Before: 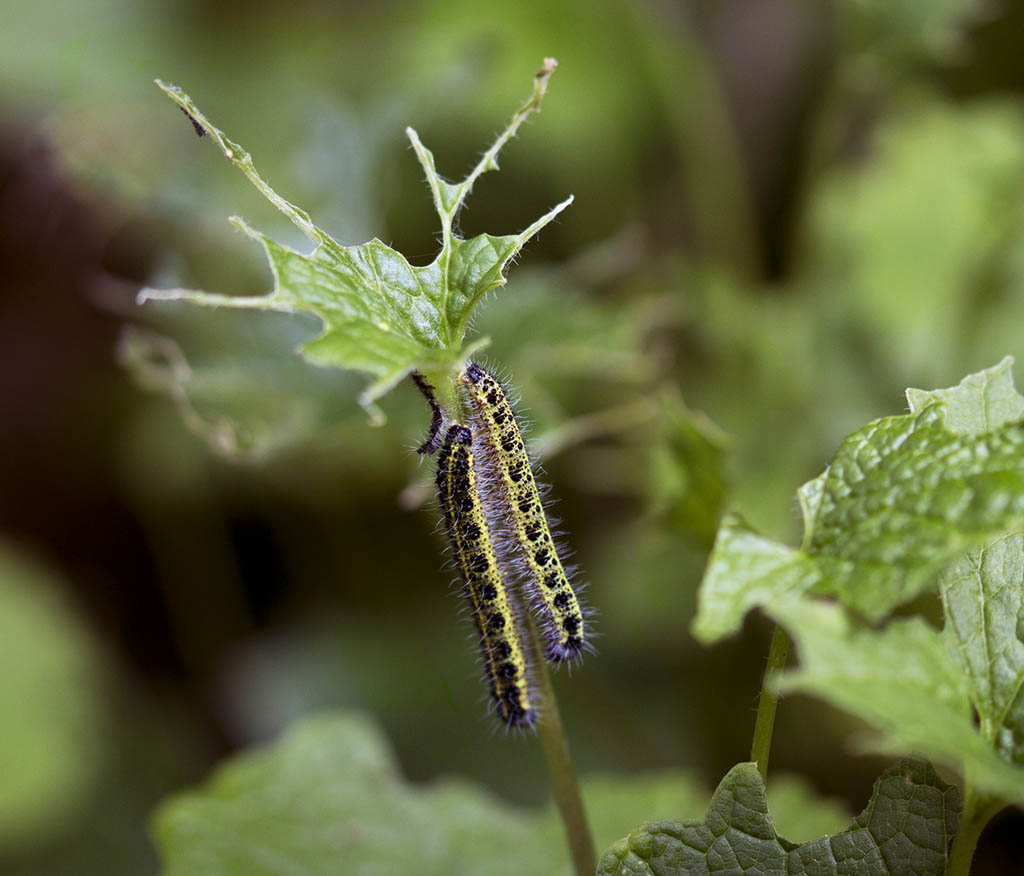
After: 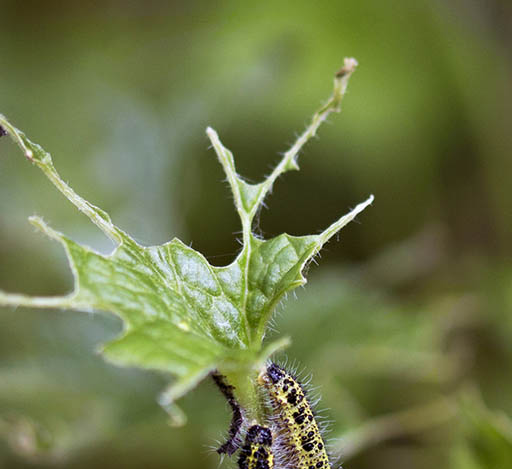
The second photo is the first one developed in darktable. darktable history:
crop: left 19.556%, right 30.401%, bottom 46.458%
levels: mode automatic, black 0.023%, white 99.97%, levels [0.062, 0.494, 0.925]
